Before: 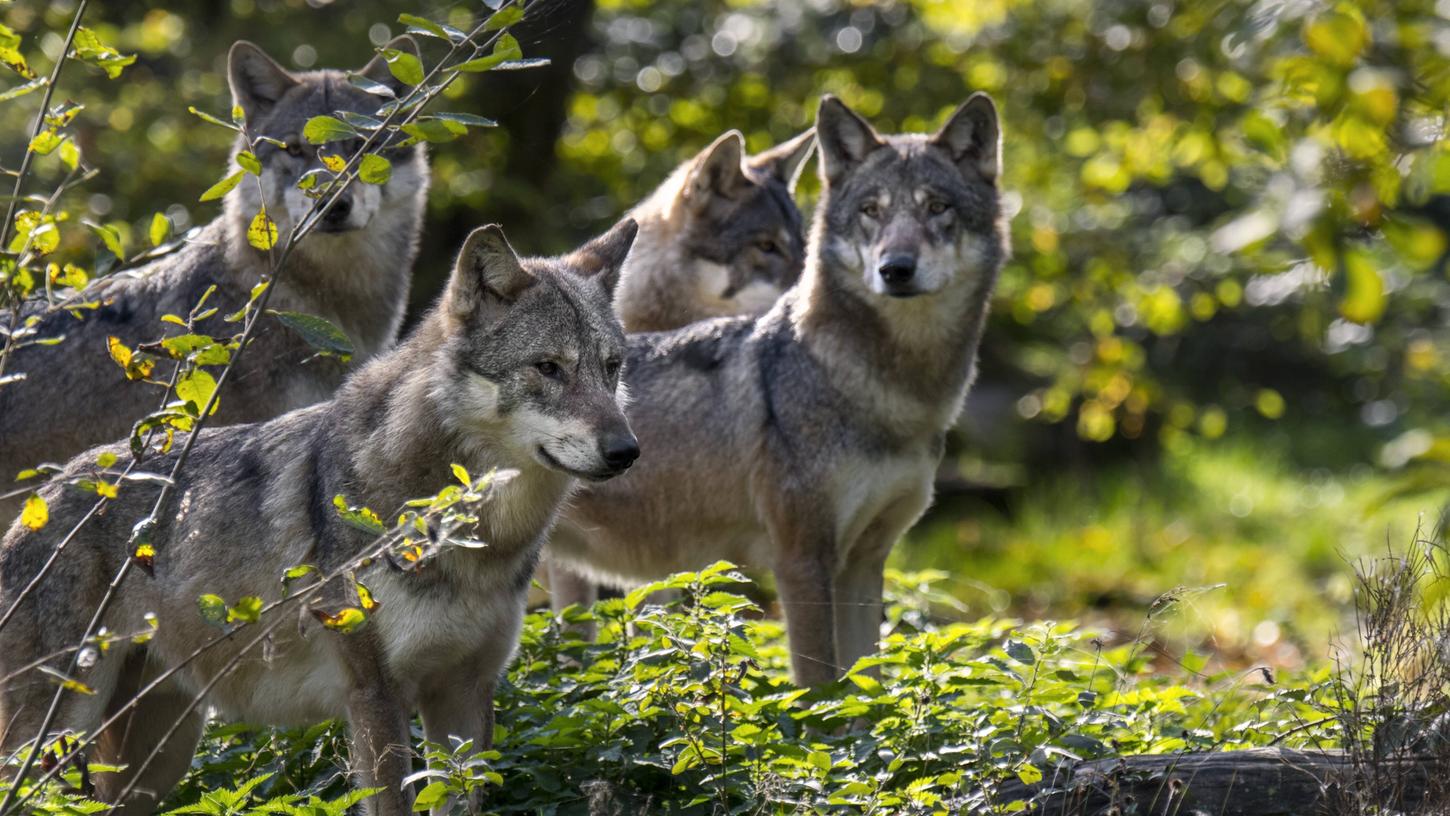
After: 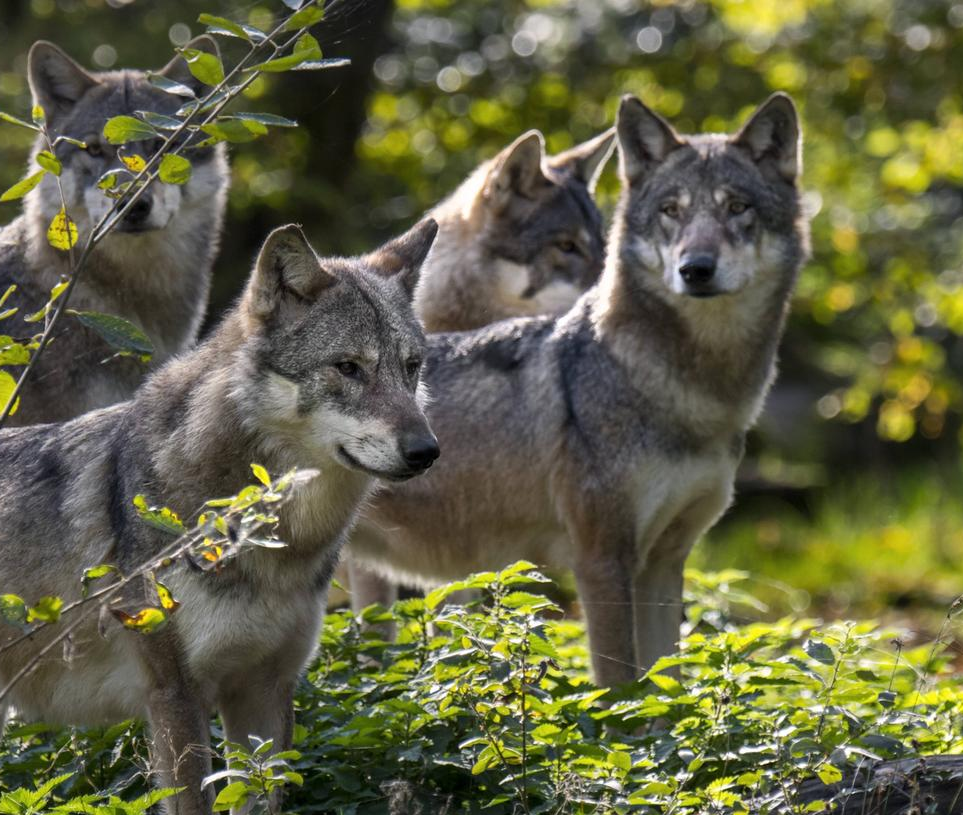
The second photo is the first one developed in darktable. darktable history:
crop and rotate: left 13.814%, right 19.732%
